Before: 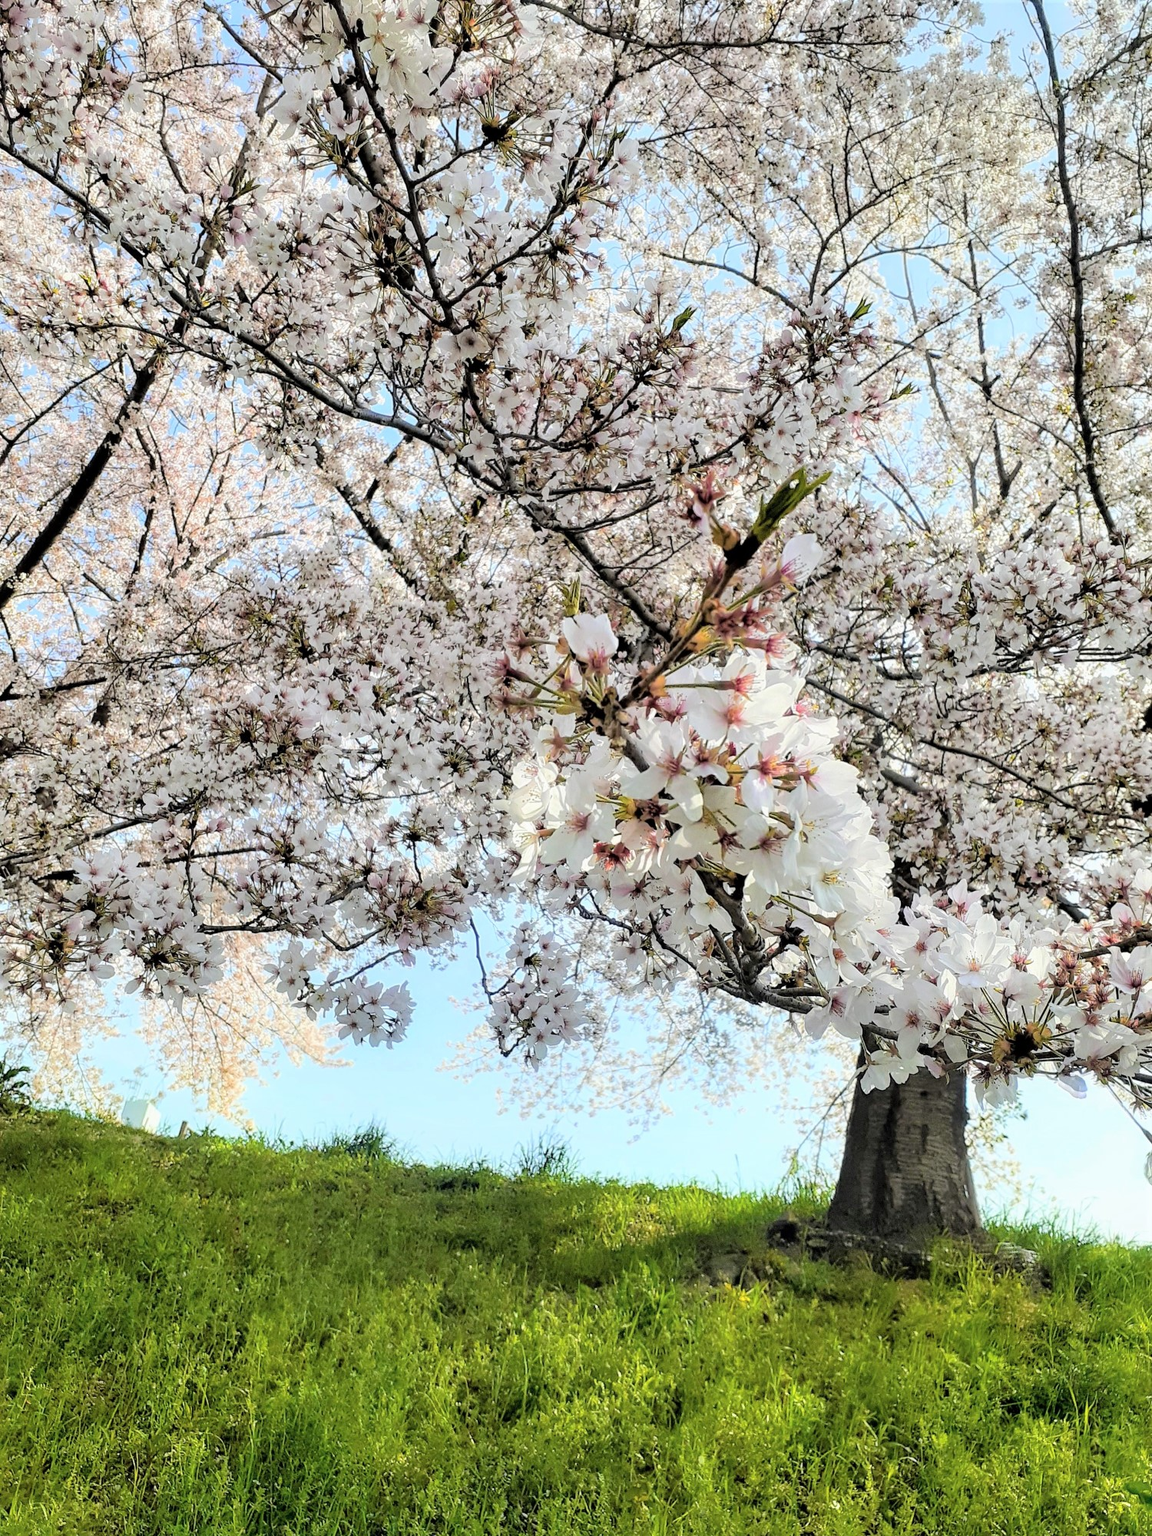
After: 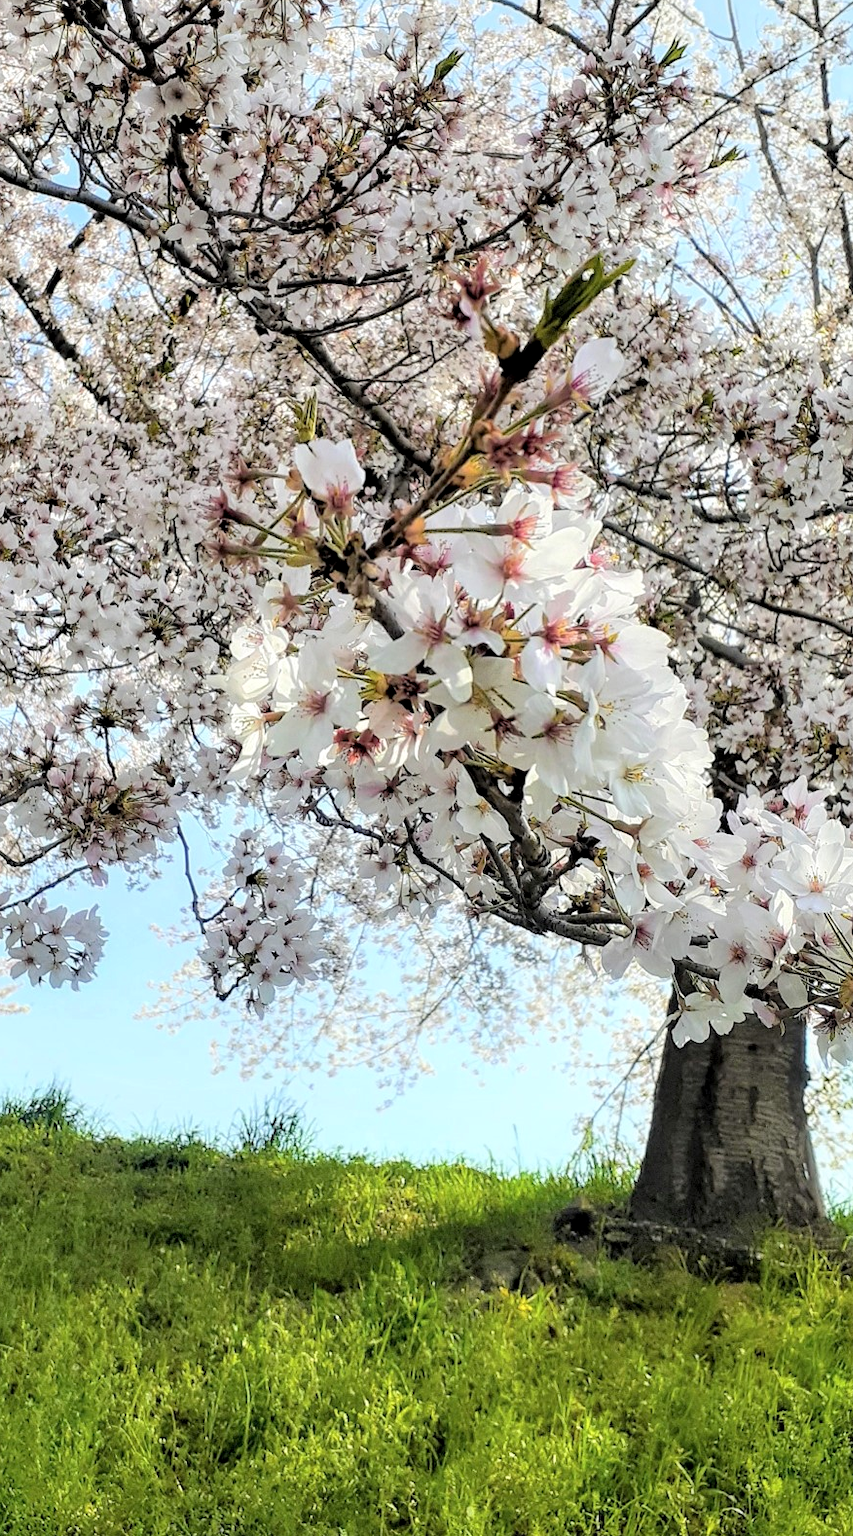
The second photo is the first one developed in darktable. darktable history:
crop and rotate: left 28.71%, top 17.449%, right 12.779%, bottom 3.633%
local contrast: highlights 101%, shadows 101%, detail 119%, midtone range 0.2
